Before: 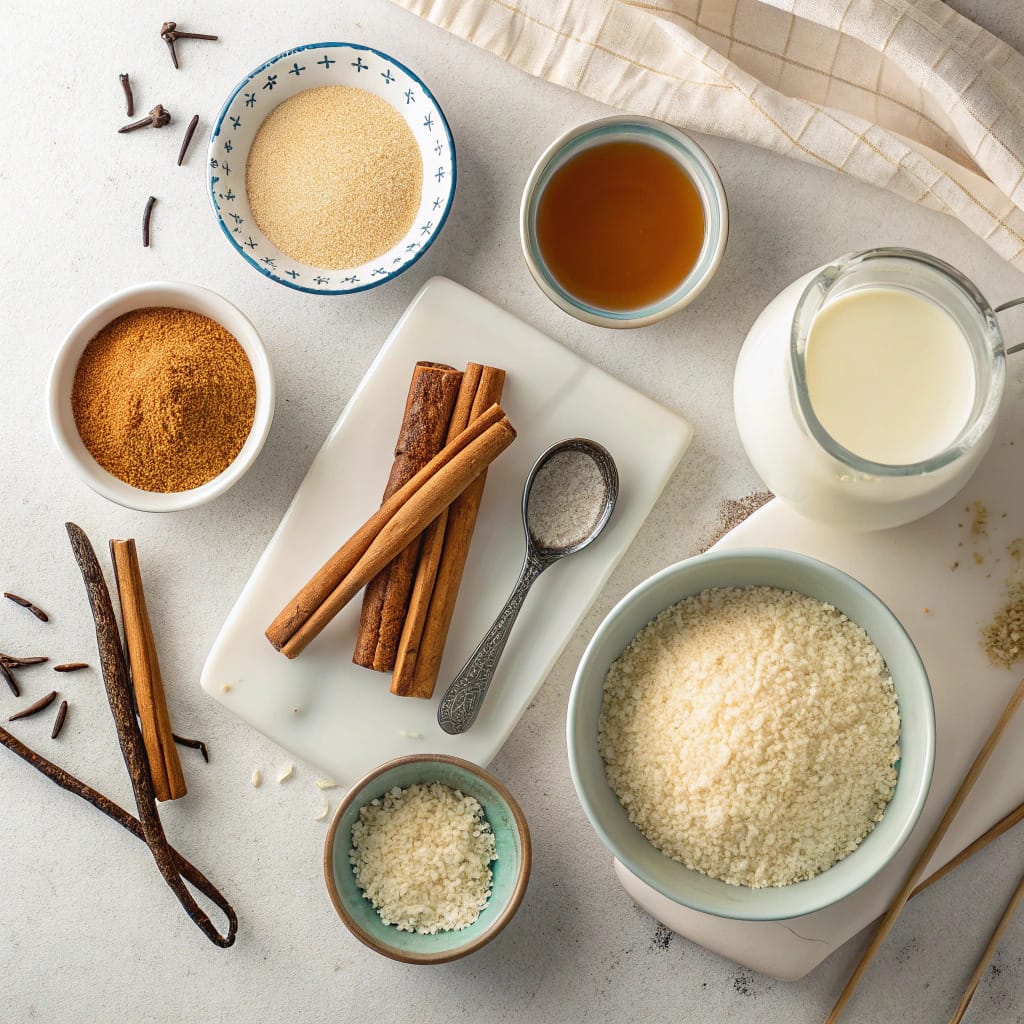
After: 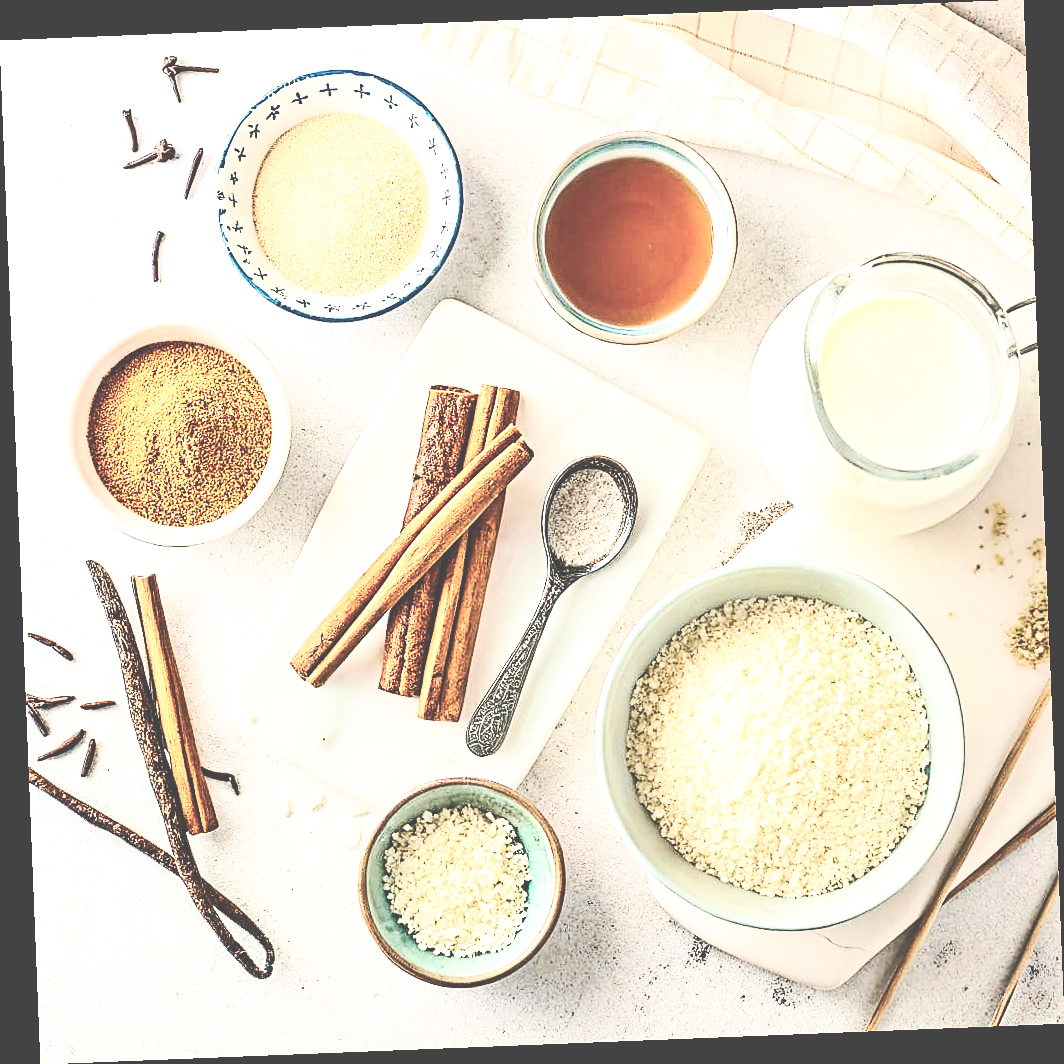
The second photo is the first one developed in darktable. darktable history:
sharpen: radius 1
base curve: curves: ch0 [(0, 0) (0.032, 0.037) (0.105, 0.228) (0.435, 0.76) (0.856, 0.983) (1, 1)], preserve colors none
contrast equalizer: octaves 7, y [[0.5, 0.542, 0.583, 0.625, 0.667, 0.708], [0.5 ×6], [0.5 ×6], [0 ×6], [0 ×6]]
rgb curve: curves: ch0 [(0, 0.186) (0.314, 0.284) (0.775, 0.708) (1, 1)], compensate middle gray true, preserve colors none
rotate and perspective: rotation -2.29°, automatic cropping off
contrast brightness saturation: contrast 0.43, brightness 0.56, saturation -0.19
exposure: black level correction 0.001, exposure 0.3 EV, compensate highlight preservation false
velvia: on, module defaults
